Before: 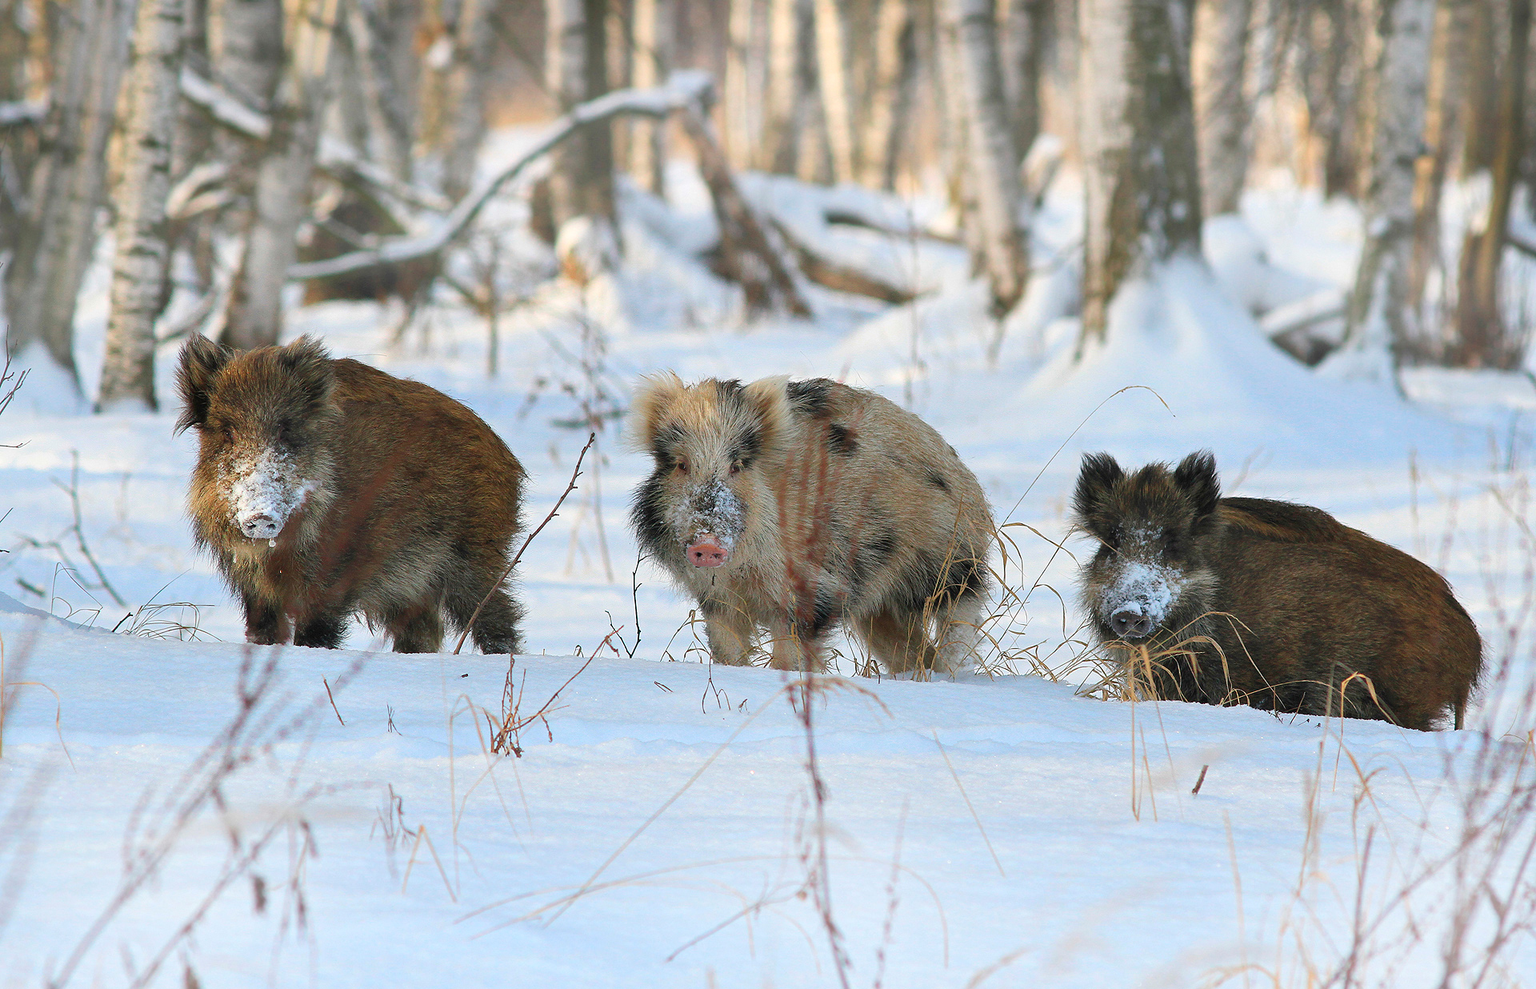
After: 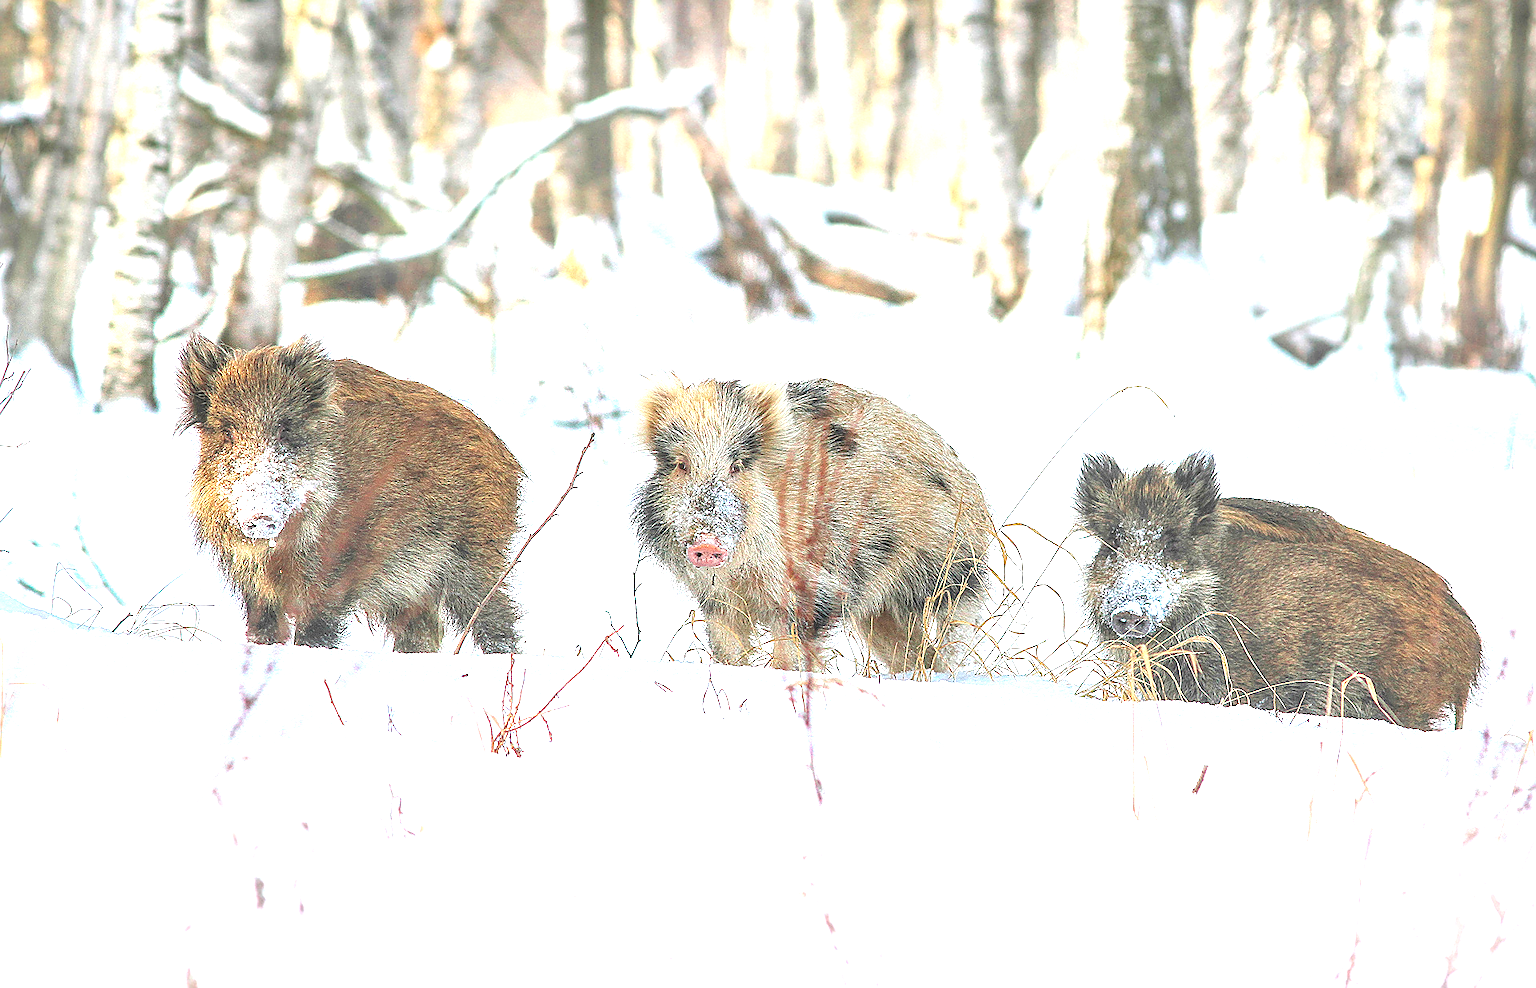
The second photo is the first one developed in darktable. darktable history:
local contrast: highlights 0%, shadows 0%, detail 133%
sharpen: radius 1.4, amount 1.25, threshold 0.7
exposure: black level correction 0, exposure 1.388 EV, compensate exposure bias true, compensate highlight preservation false
